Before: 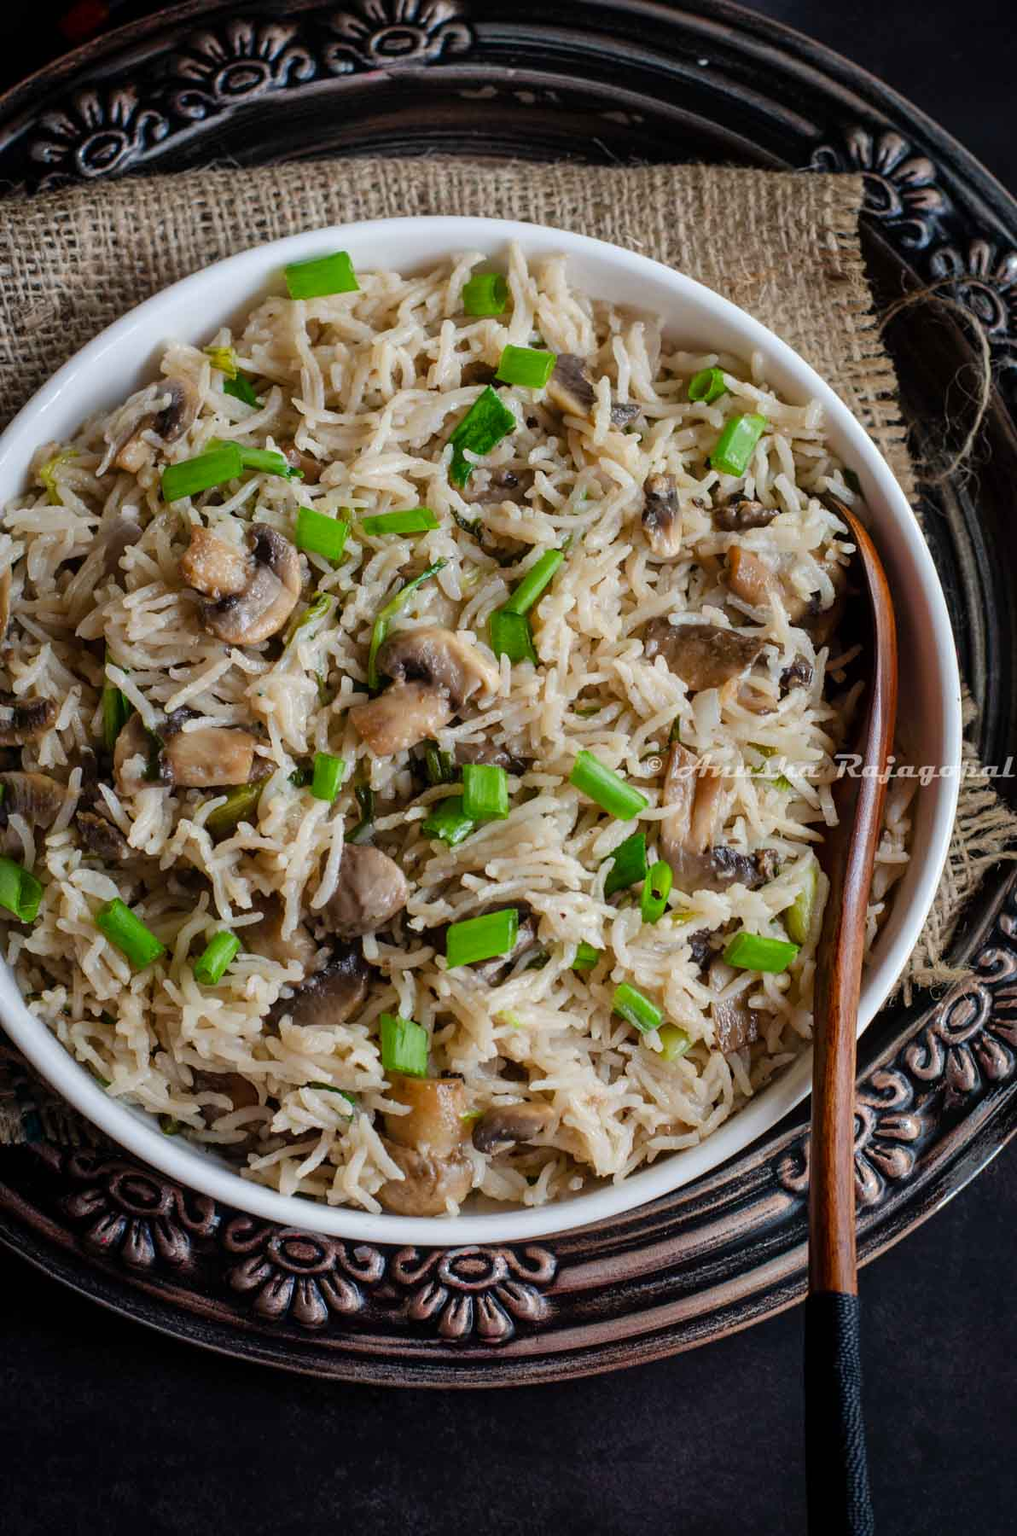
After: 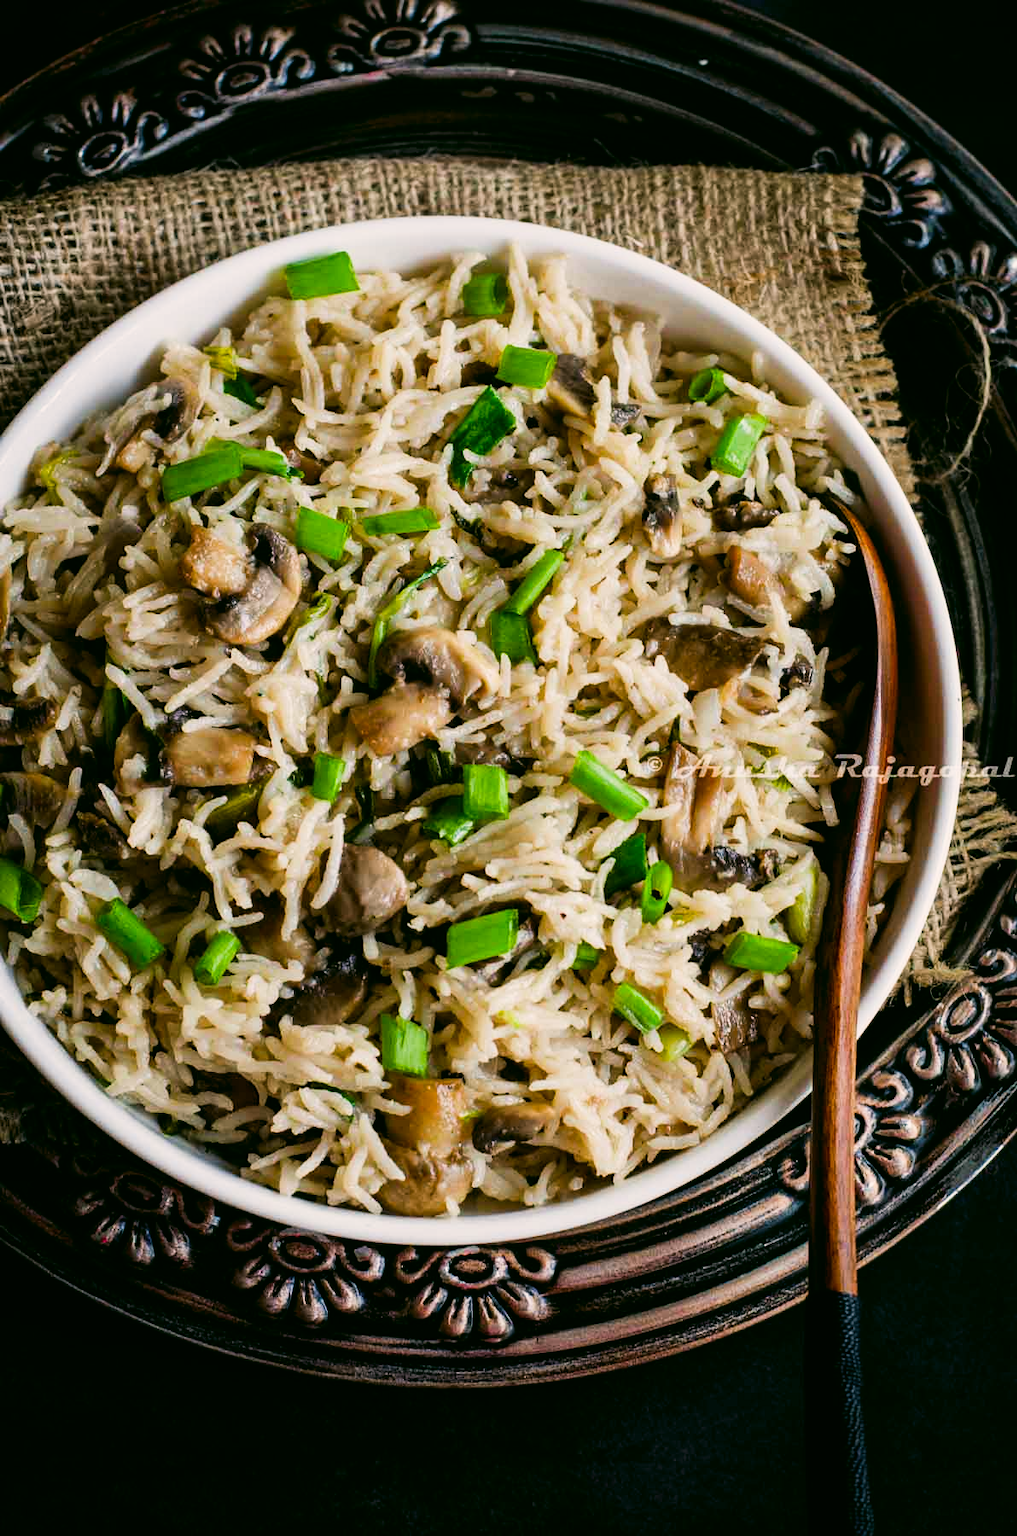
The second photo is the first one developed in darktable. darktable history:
sigmoid: contrast 1.86, skew 0.35
color correction: highlights a* 4.02, highlights b* 4.98, shadows a* -7.55, shadows b* 4.98
